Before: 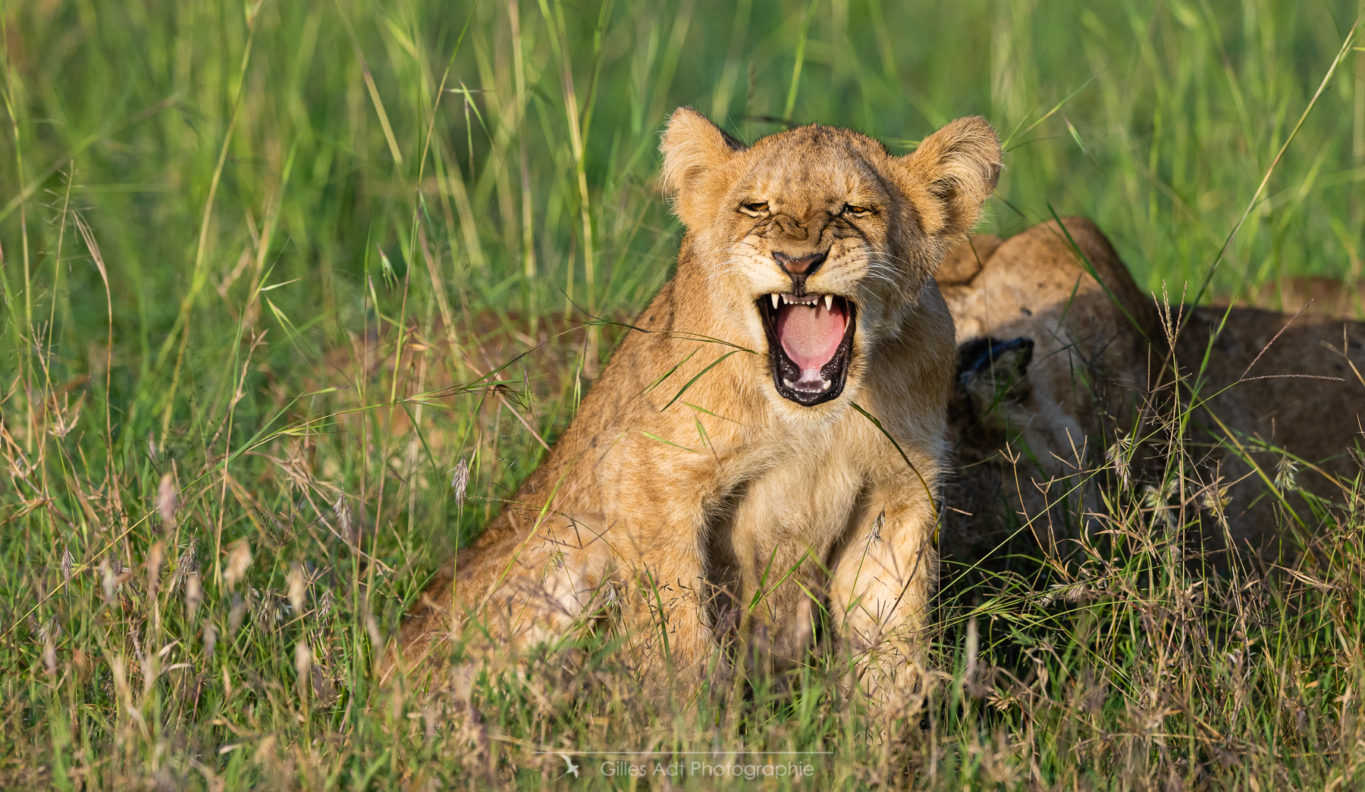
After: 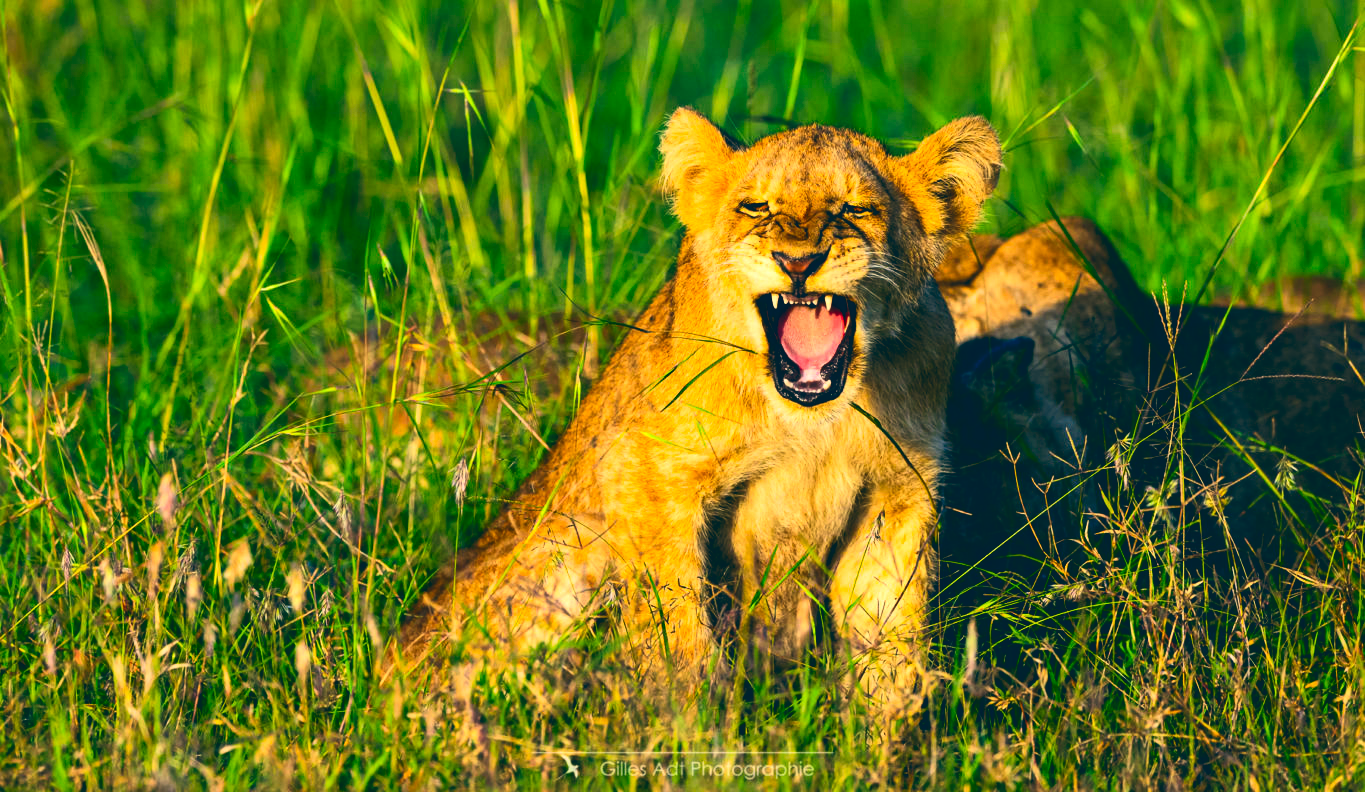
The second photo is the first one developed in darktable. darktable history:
color correction: highlights a* 1.39, highlights b* 17.83
color balance: lift [1.016, 0.983, 1, 1.017], gamma [0.958, 1, 1, 1], gain [0.981, 1.007, 0.993, 1.002], input saturation 118.26%, contrast 13.43%, contrast fulcrum 21.62%, output saturation 82.76%
contrast brightness saturation: contrast 0.26, brightness 0.02, saturation 0.87
